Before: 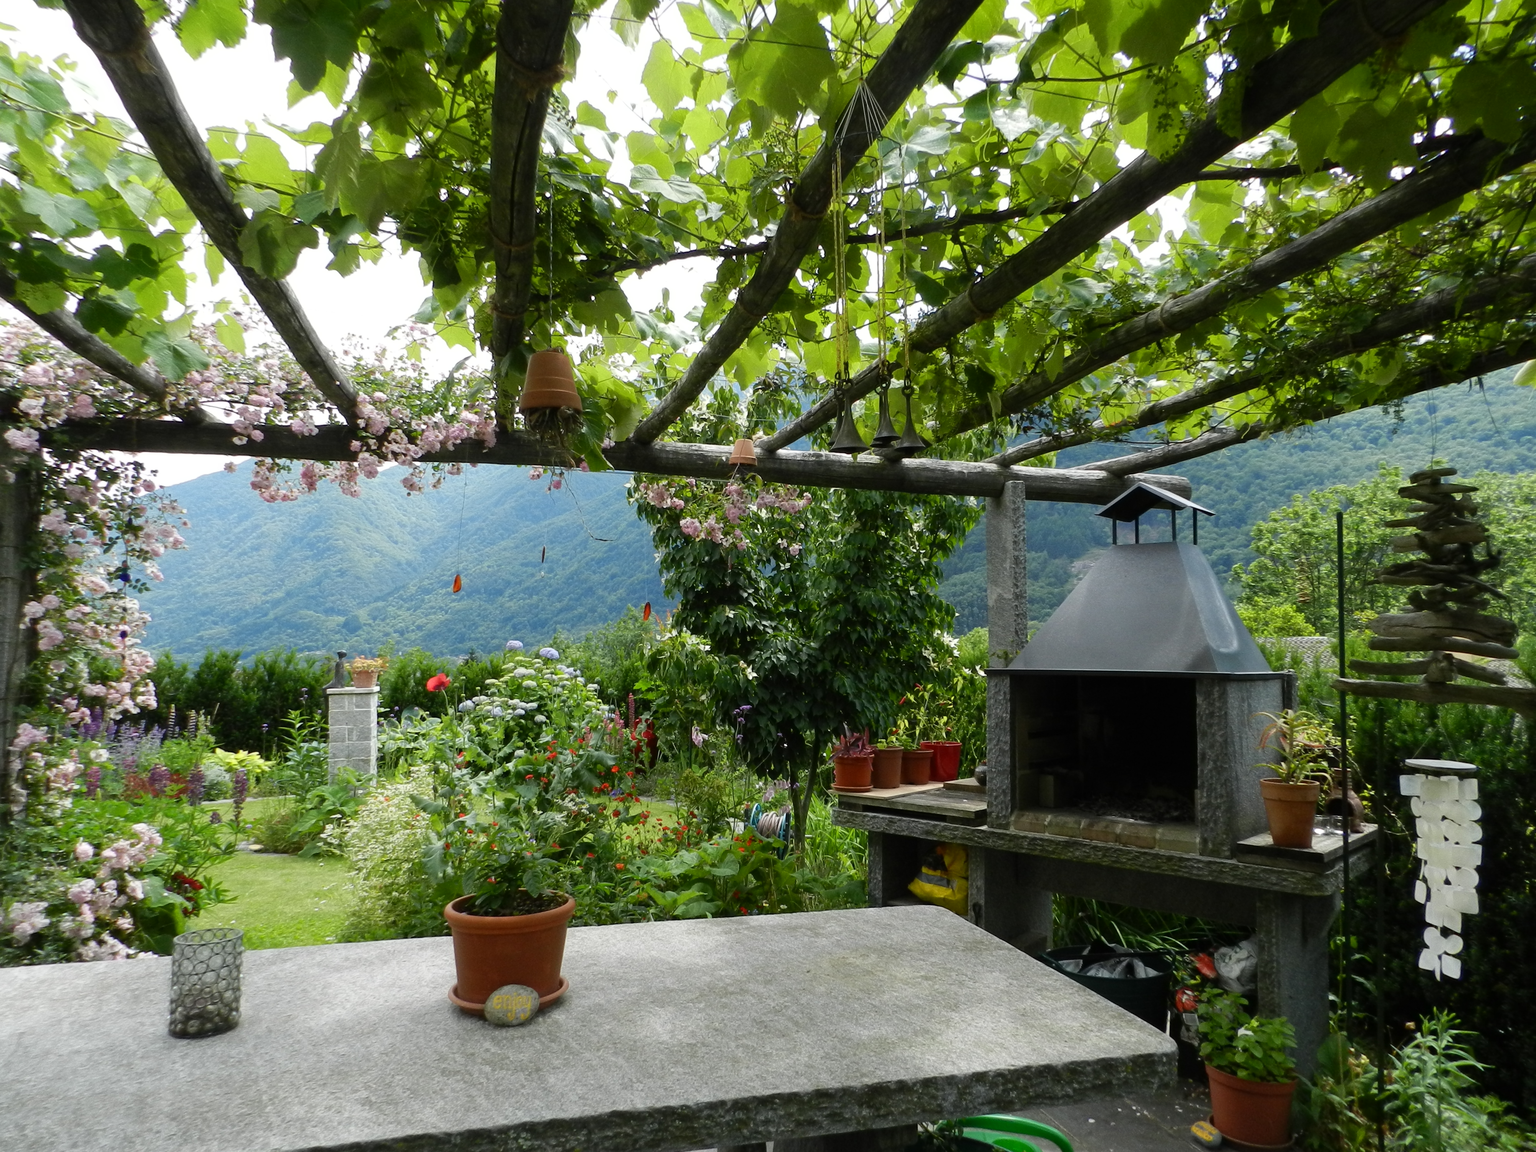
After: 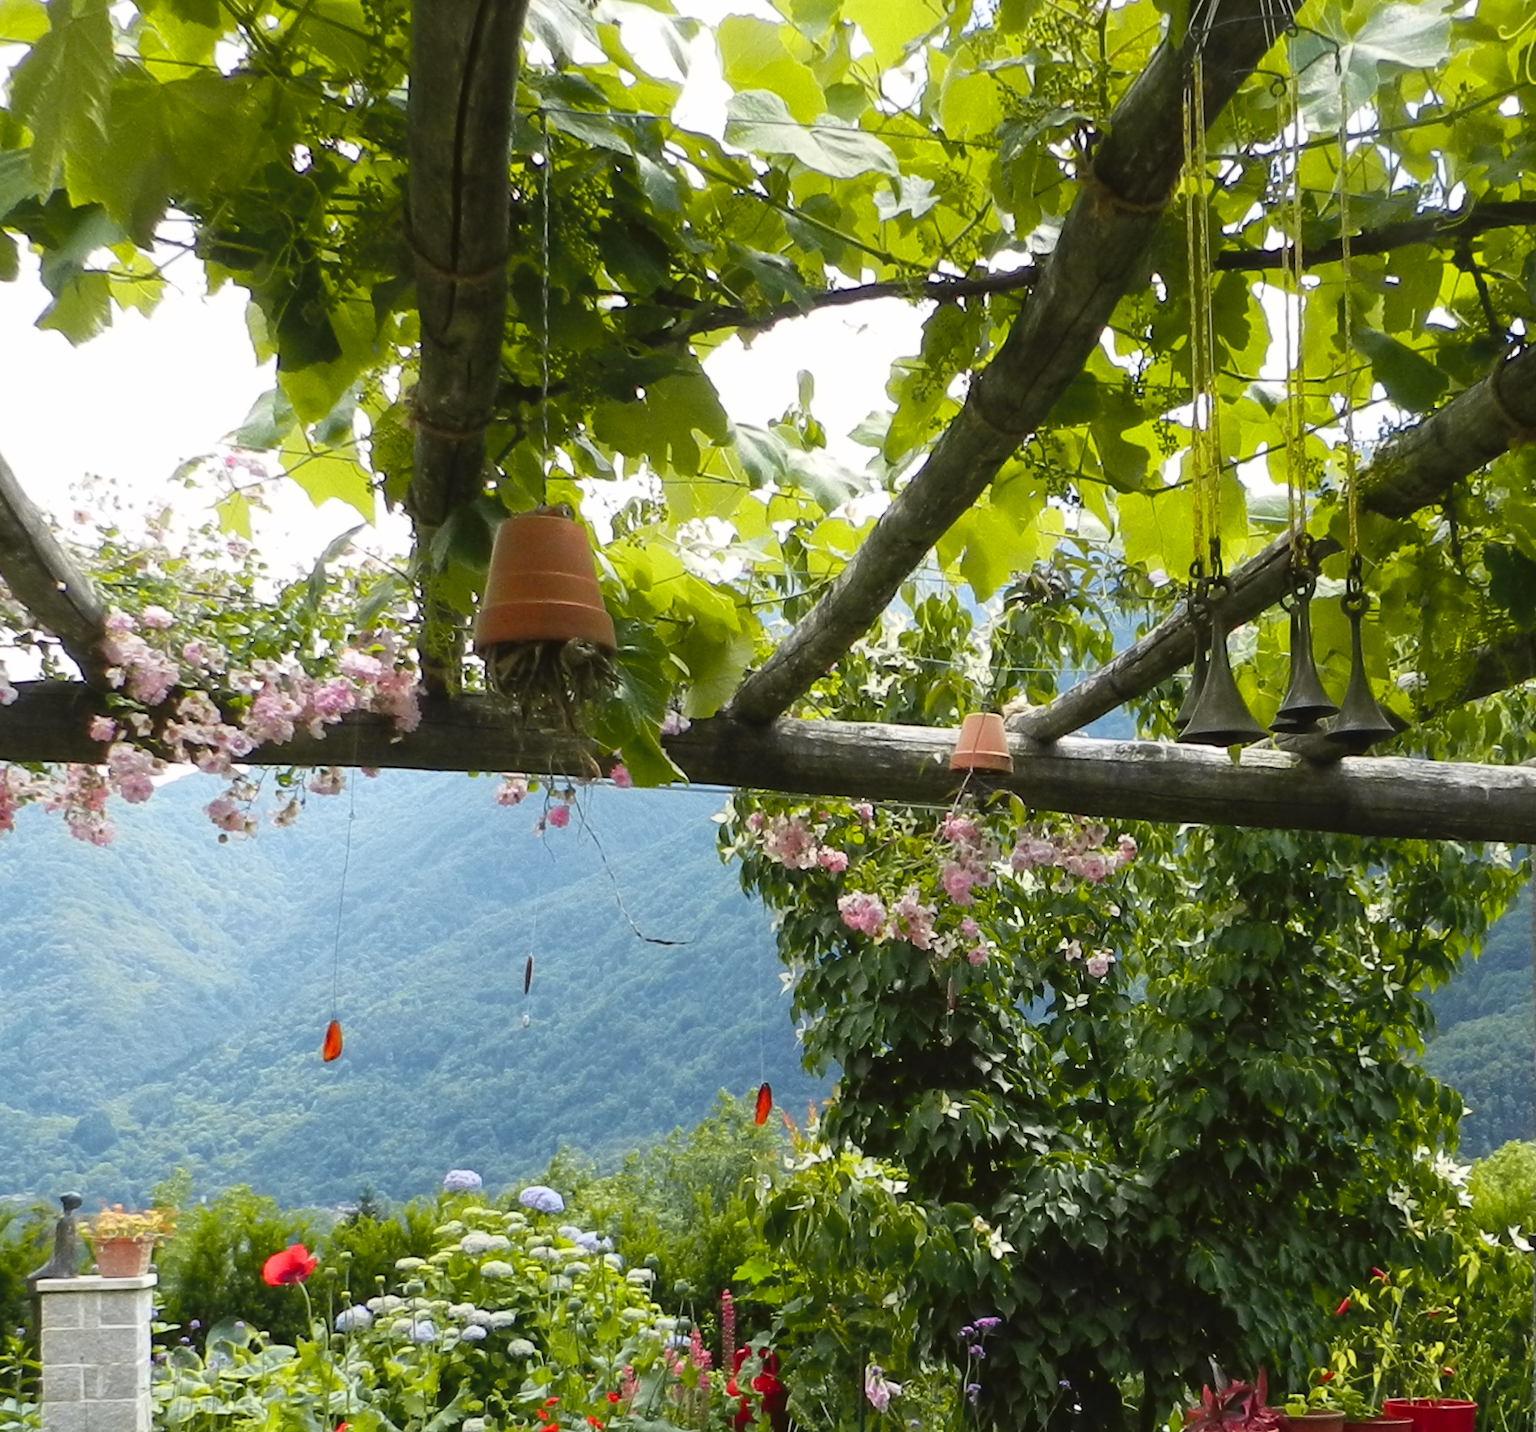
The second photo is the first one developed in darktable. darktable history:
crop: left 20.248%, top 10.86%, right 35.675%, bottom 34.321%
contrast brightness saturation: contrast 0.03, brightness 0.06, saturation 0.13
tone curve: curves: ch0 [(0, 0.024) (0.119, 0.146) (0.474, 0.485) (0.718, 0.739) (0.817, 0.839) (1, 0.998)]; ch1 [(0, 0) (0.377, 0.416) (0.439, 0.451) (0.477, 0.485) (0.501, 0.503) (0.538, 0.544) (0.58, 0.613) (0.664, 0.7) (0.783, 0.804) (1, 1)]; ch2 [(0, 0) (0.38, 0.405) (0.463, 0.456) (0.498, 0.497) (0.524, 0.535) (0.578, 0.576) (0.648, 0.665) (1, 1)], color space Lab, independent channels, preserve colors none
